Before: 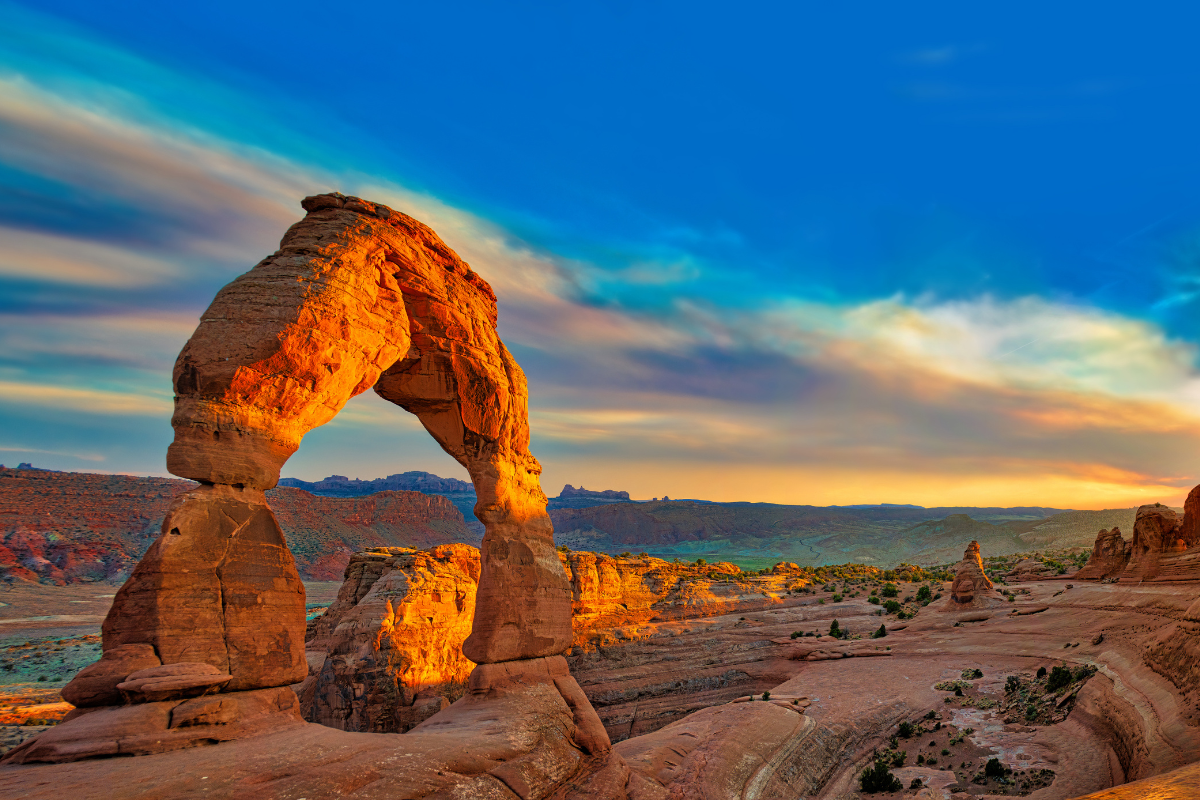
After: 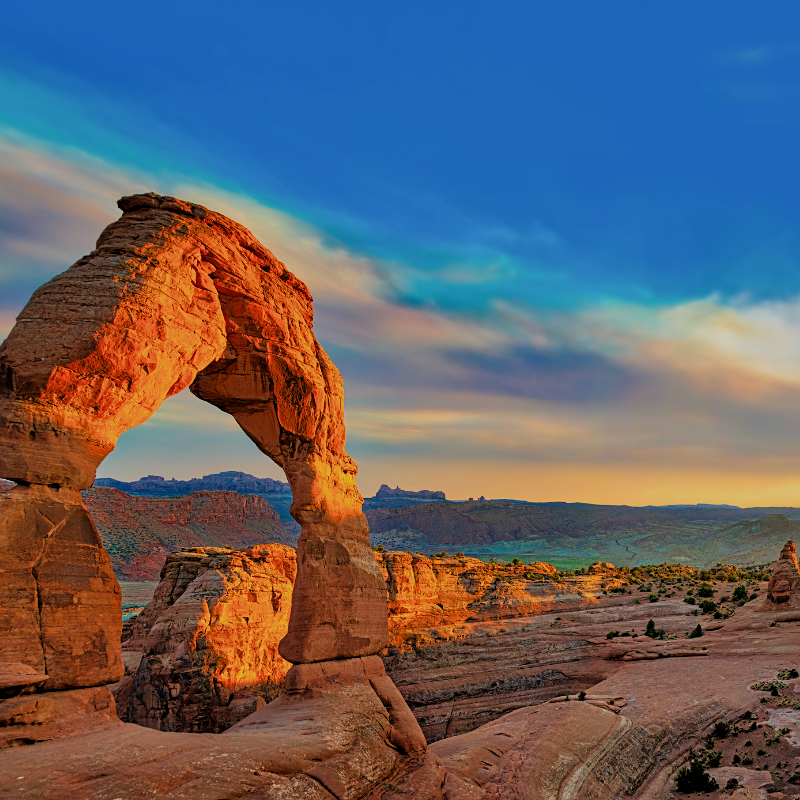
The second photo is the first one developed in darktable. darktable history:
filmic rgb: black relative exposure -7.65 EV, white relative exposure 4.56 EV, hardness 3.61
crop and rotate: left 15.38%, right 17.886%
sharpen: amount 0.209
tone equalizer: -7 EV 0.121 EV, edges refinement/feathering 500, mask exposure compensation -1.57 EV, preserve details no
